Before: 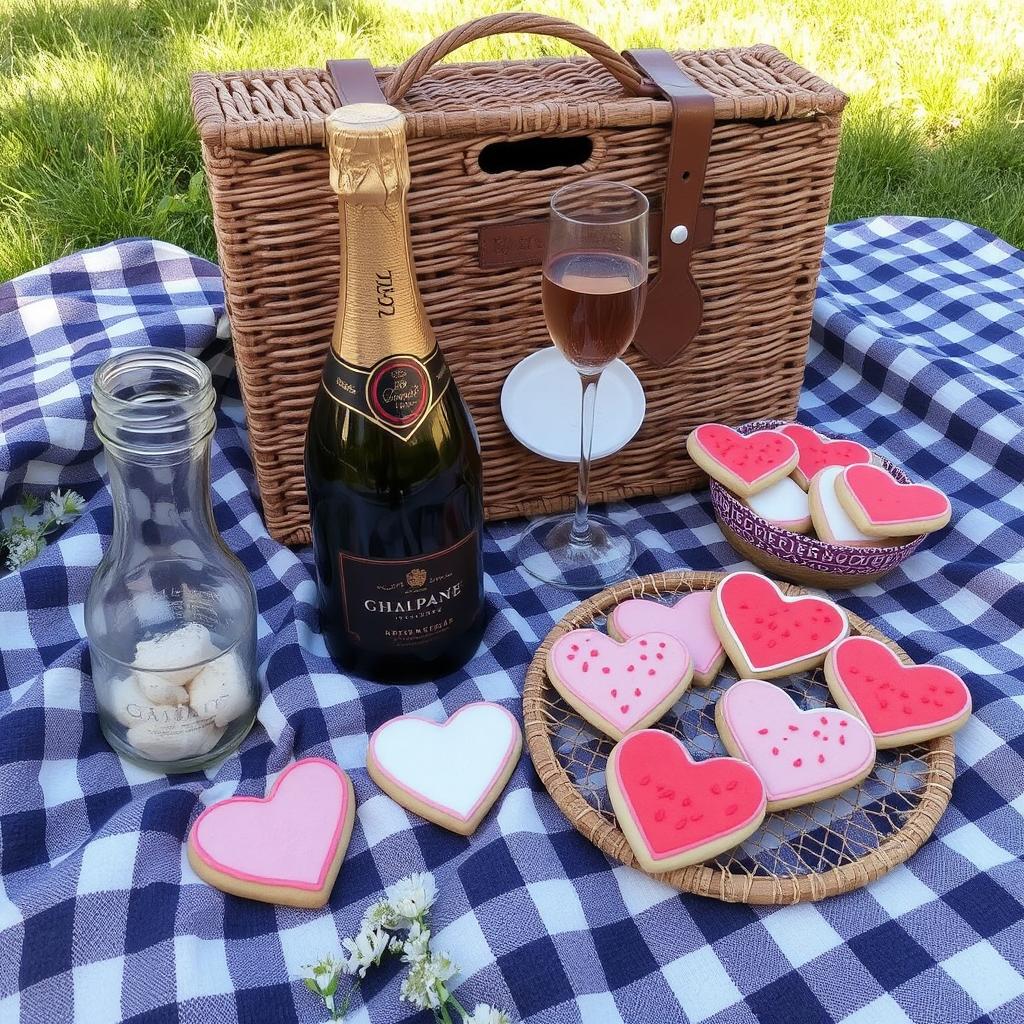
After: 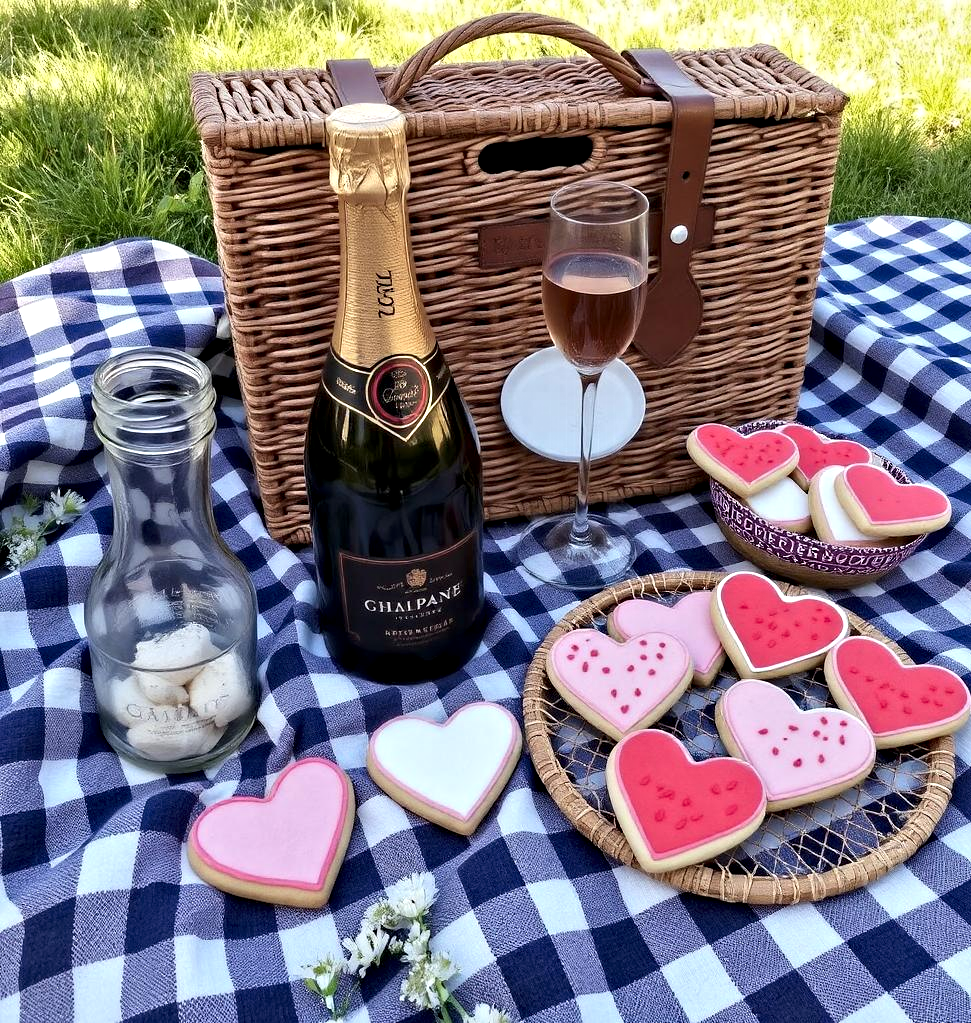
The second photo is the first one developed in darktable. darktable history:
contrast equalizer: y [[0.511, 0.558, 0.631, 0.632, 0.559, 0.512], [0.5 ×6], [0.507, 0.559, 0.627, 0.644, 0.647, 0.647], [0 ×6], [0 ×6]]
crop and rotate: right 5.167%
